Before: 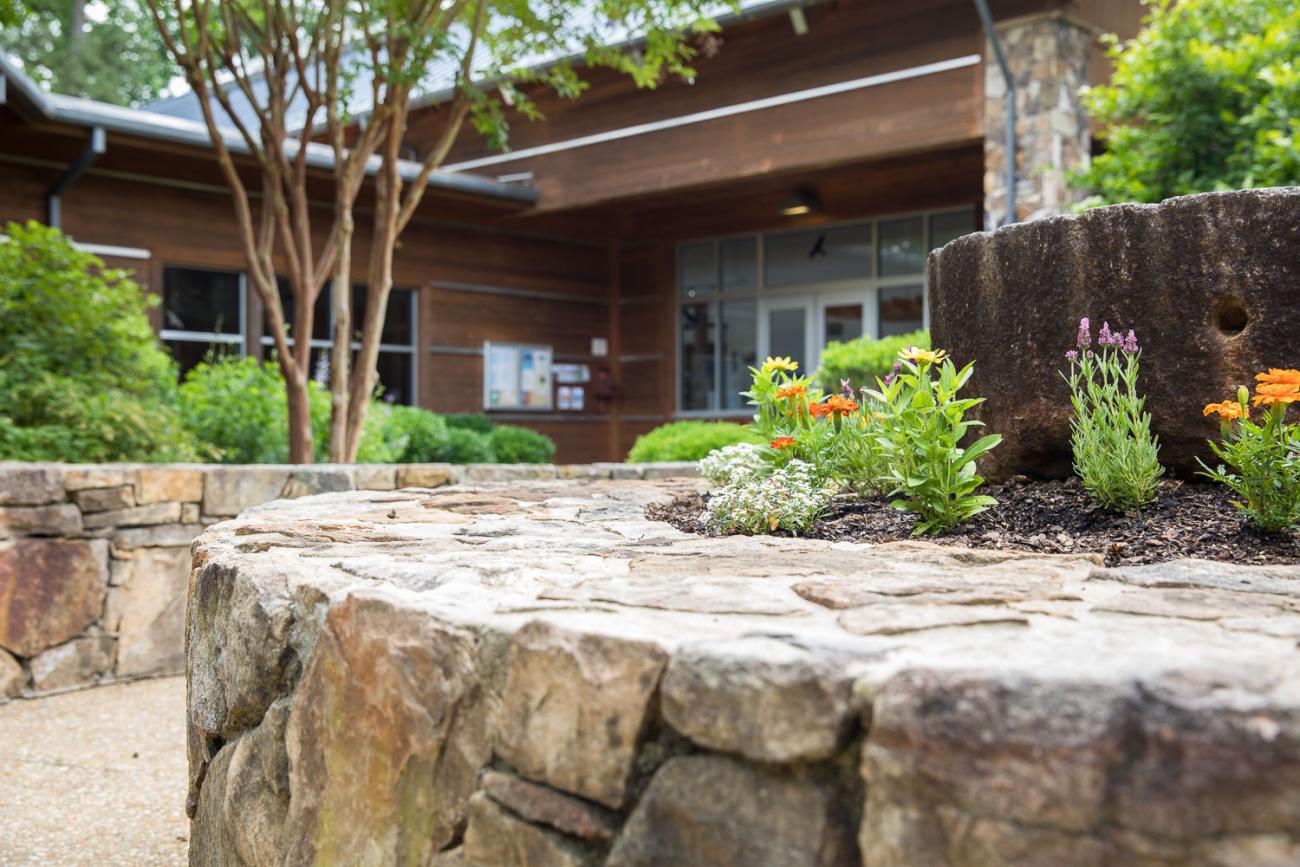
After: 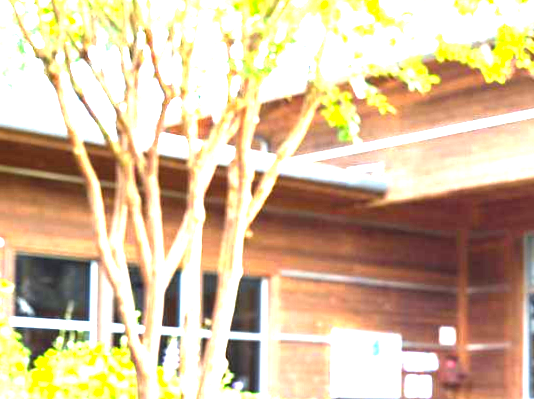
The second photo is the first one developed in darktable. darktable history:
exposure: exposure 0.943 EV, compensate highlight preservation false
levels: levels [0, 0.281, 0.562]
crop and rotate: left 10.817%, top 0.062%, right 47.194%, bottom 53.626%
rotate and perspective: rotation 0.226°, lens shift (vertical) -0.042, crop left 0.023, crop right 0.982, crop top 0.006, crop bottom 0.994
contrast brightness saturation: contrast 0.2, brightness 0.16, saturation 0.22
